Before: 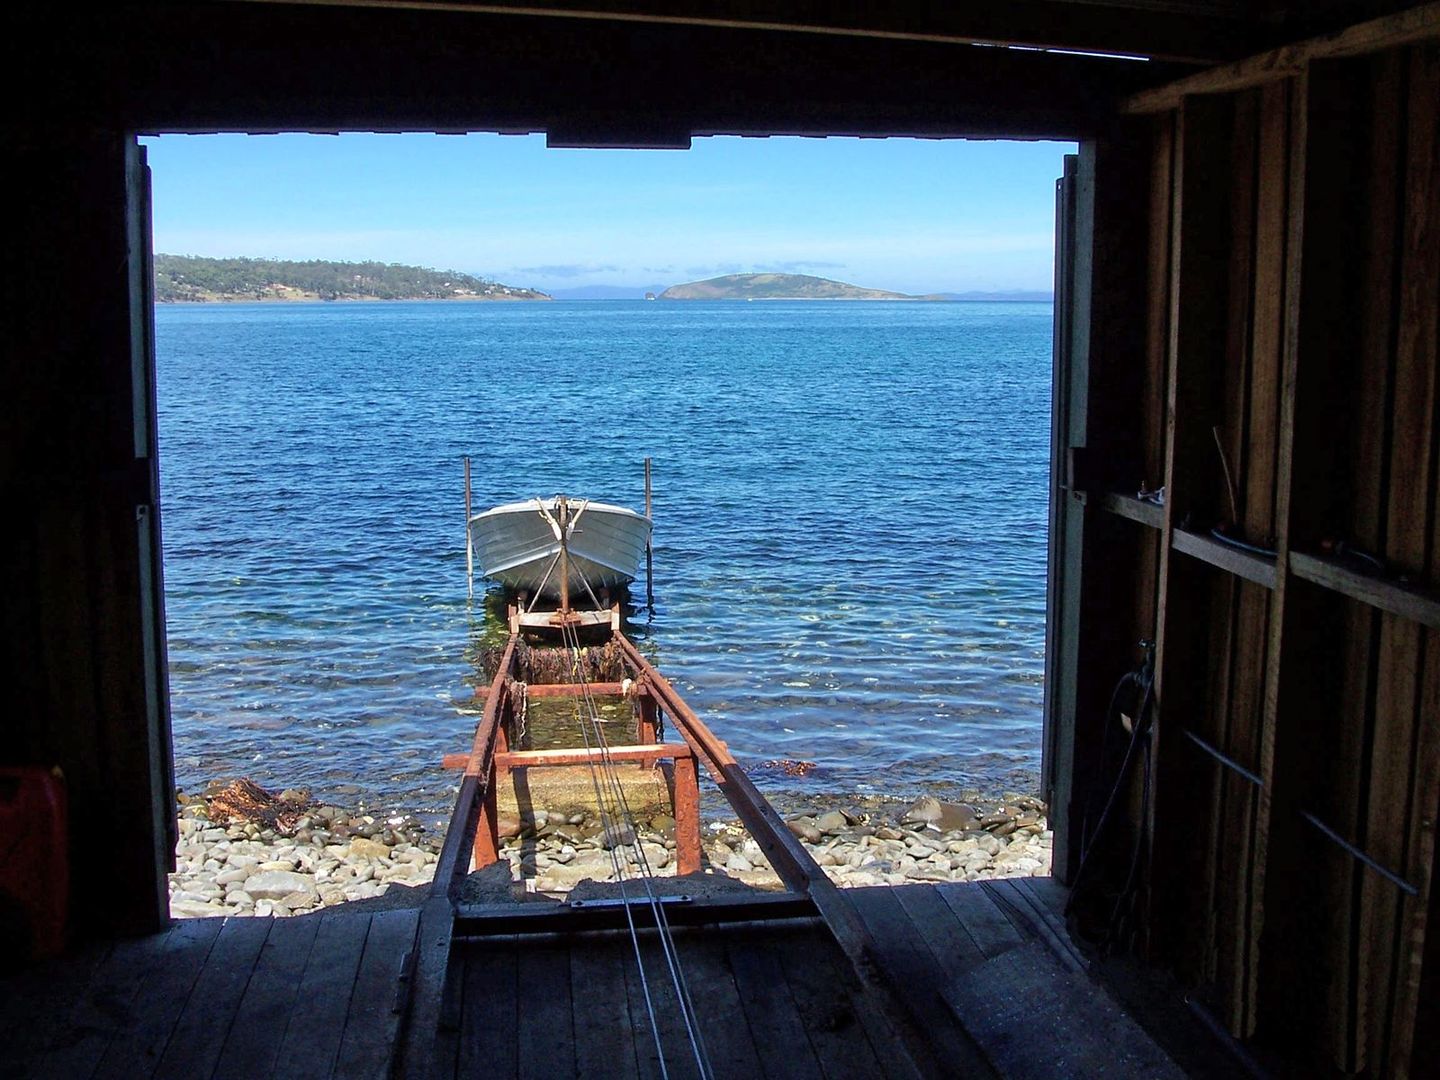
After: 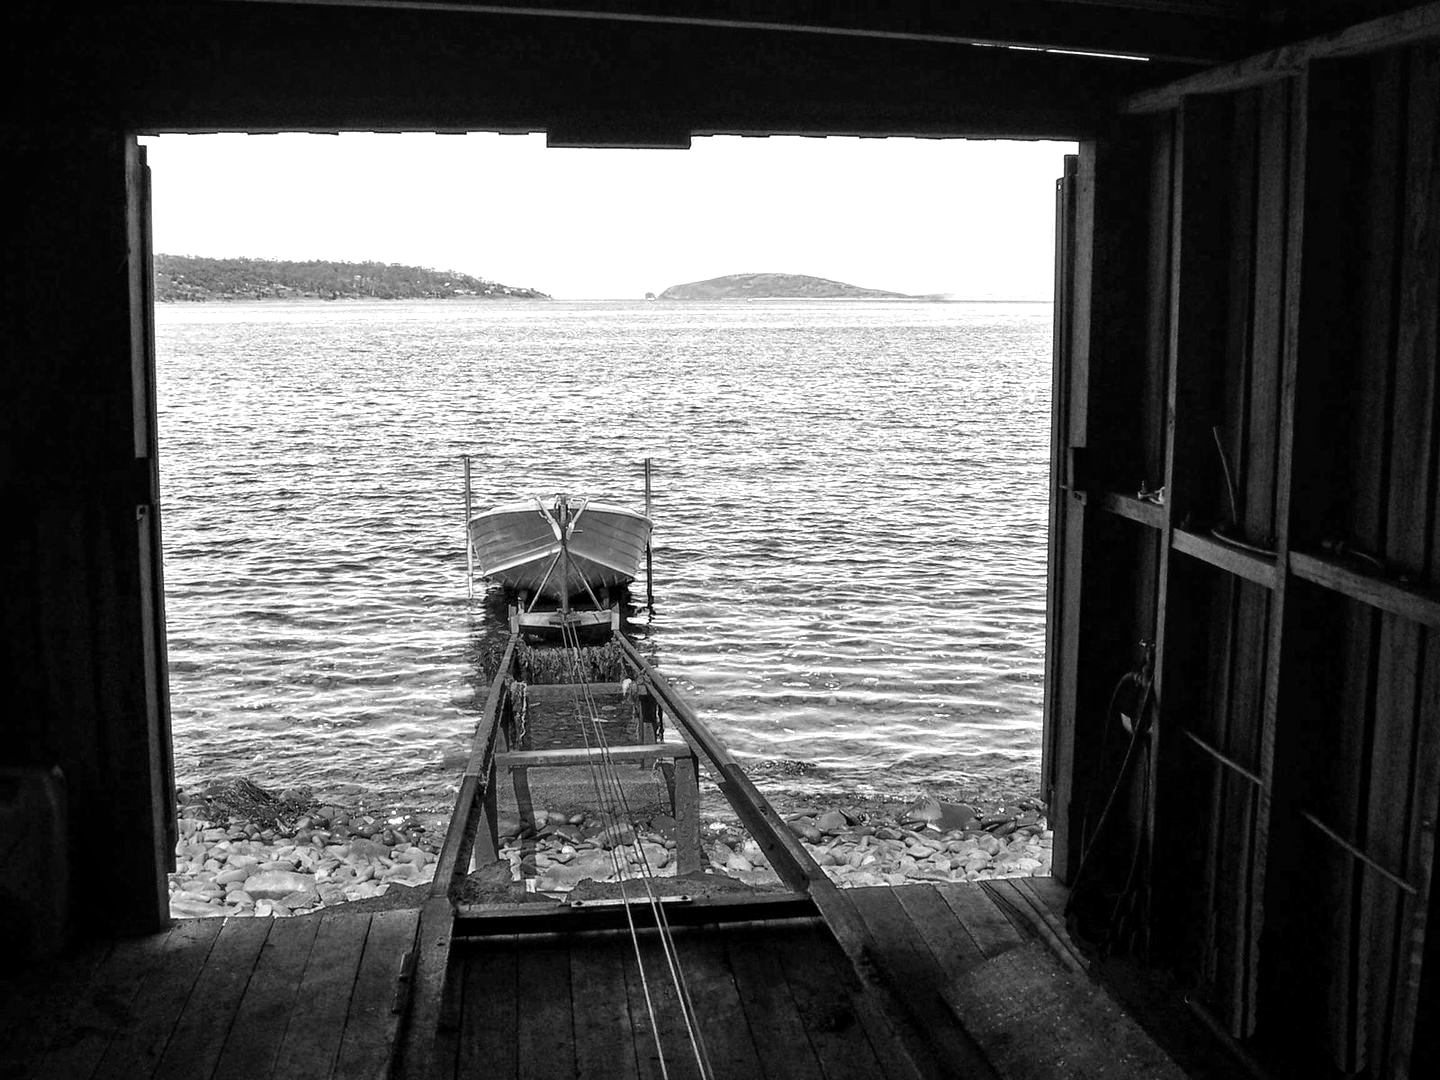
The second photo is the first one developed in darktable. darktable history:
local contrast: on, module defaults
color zones: curves: ch0 [(0.287, 0.048) (0.493, 0.484) (0.737, 0.816)]; ch1 [(0, 0) (0.143, 0) (0.286, 0) (0.429, 0) (0.571, 0) (0.714, 0) (0.857, 0)]
